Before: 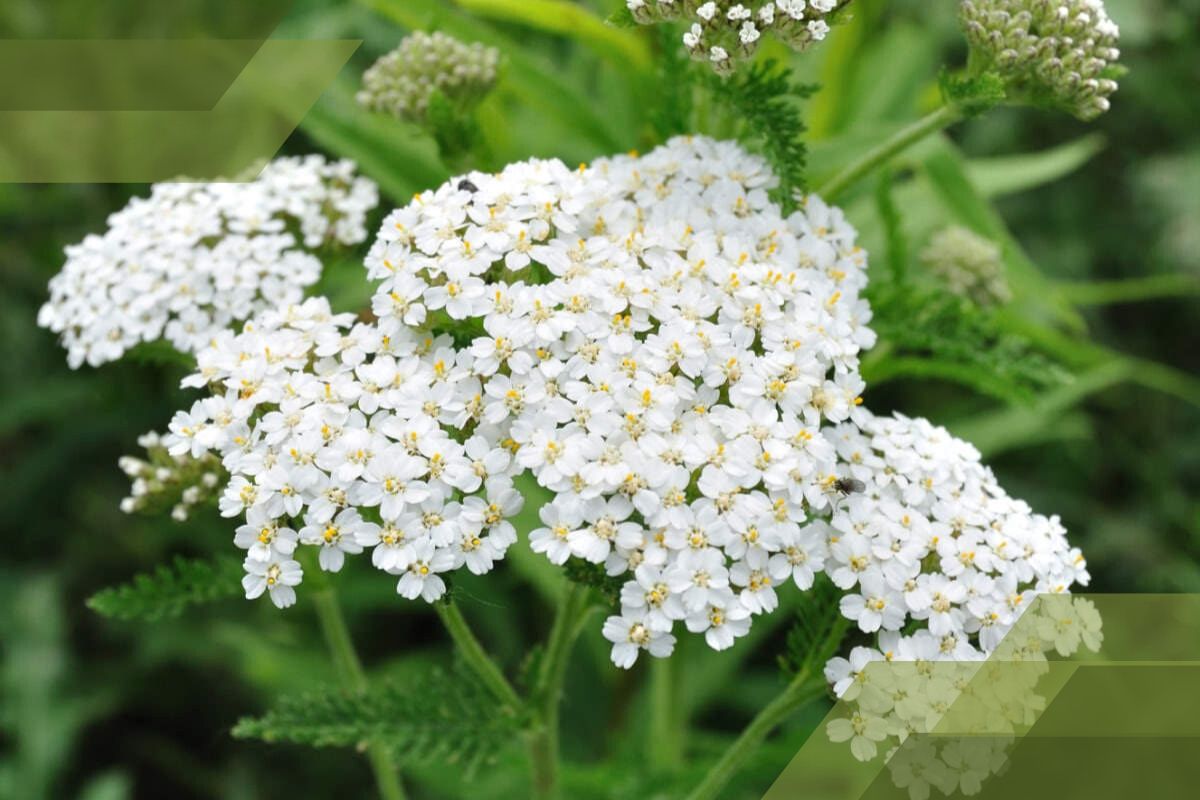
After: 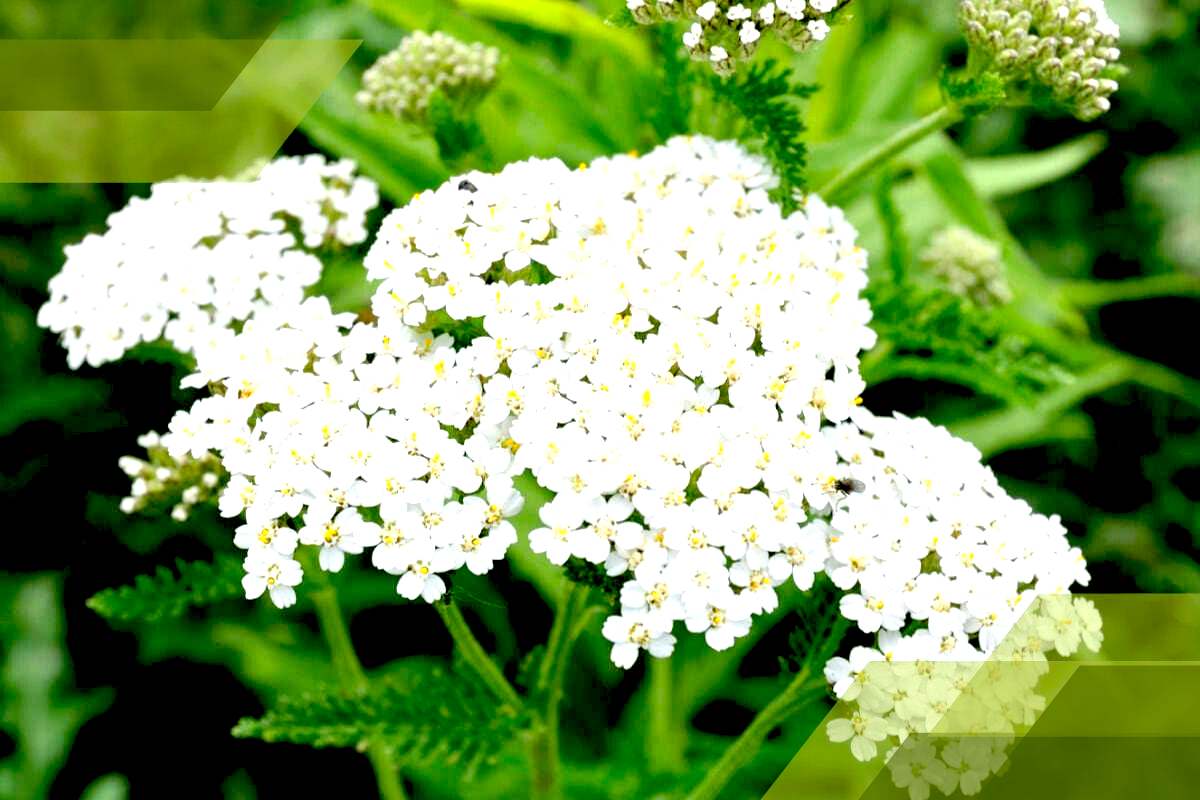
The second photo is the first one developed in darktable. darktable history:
exposure: black level correction 0.036, exposure 0.9 EV, compensate exposure bias true, compensate highlight preservation false
